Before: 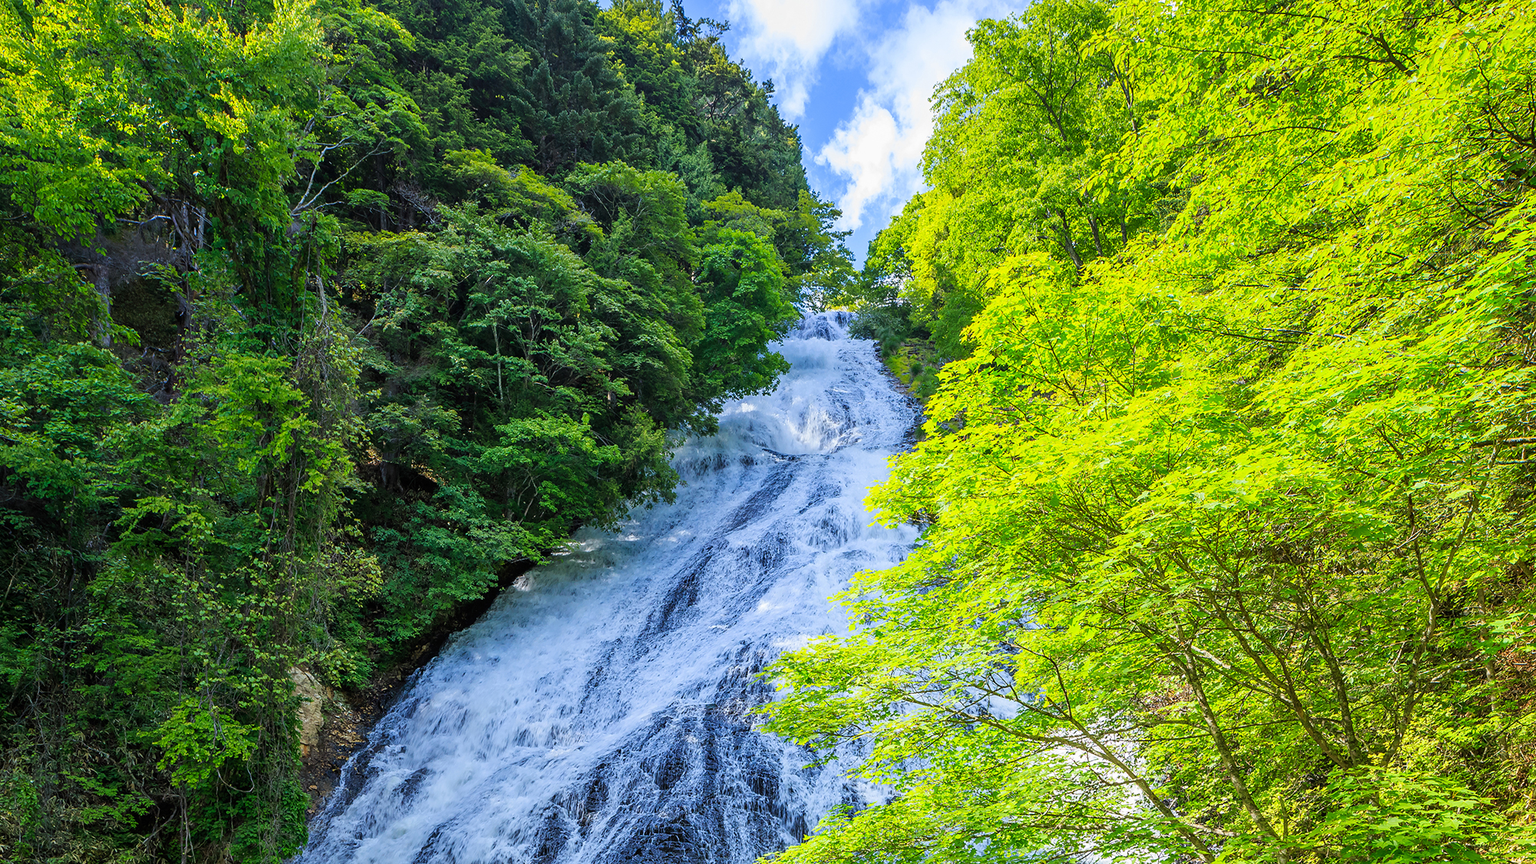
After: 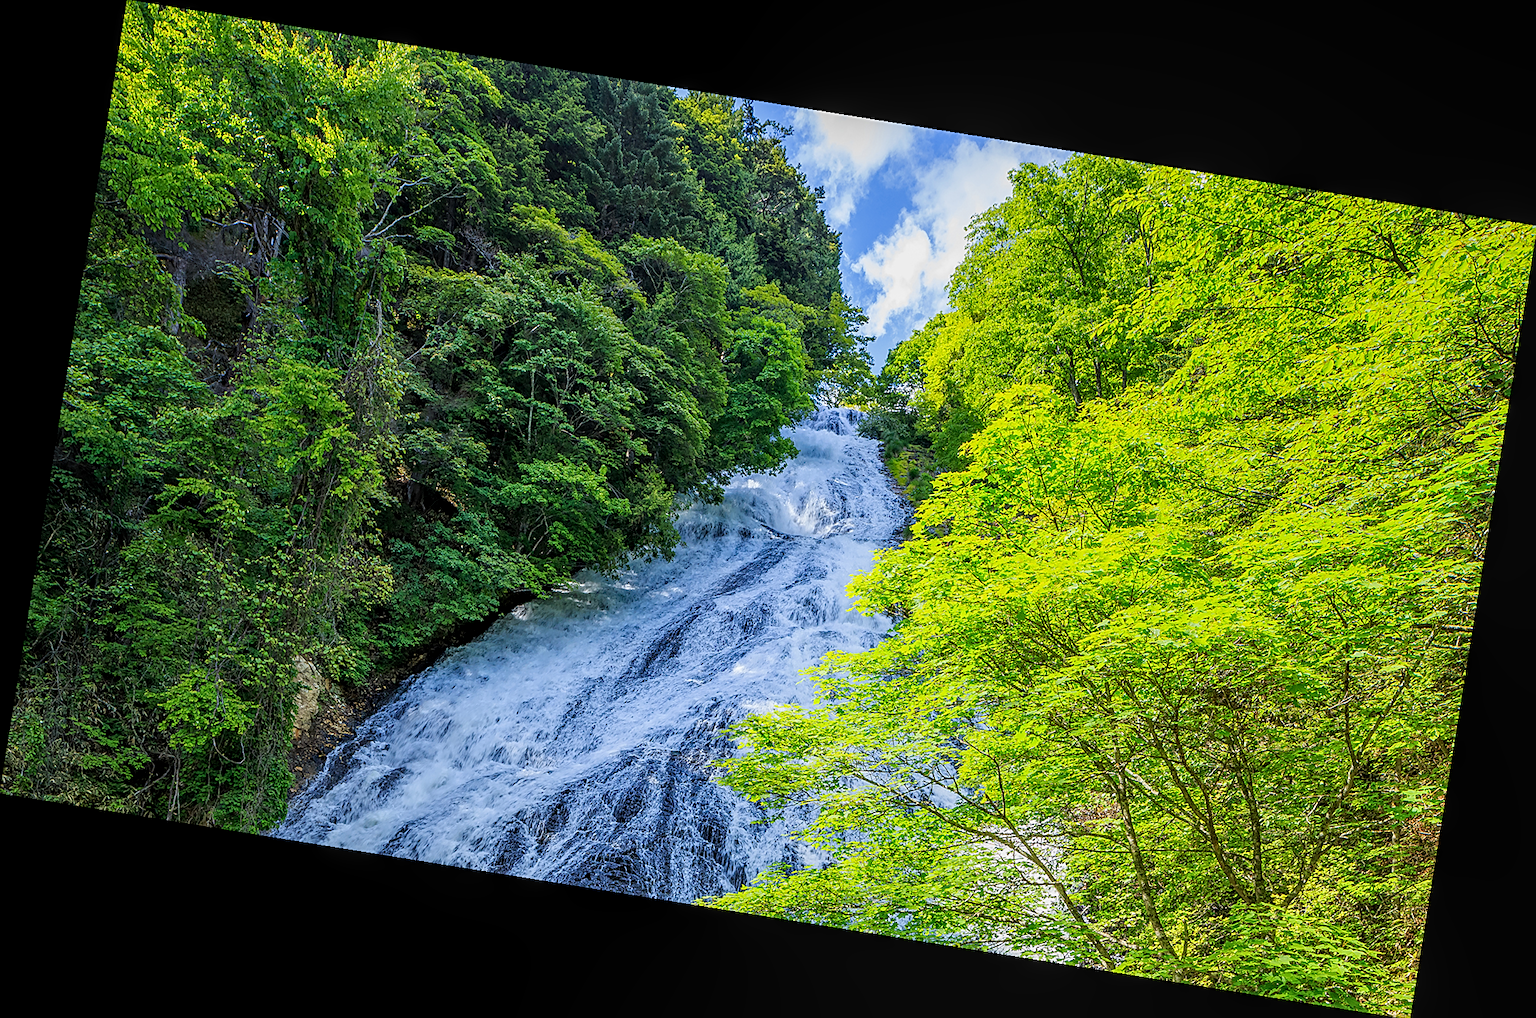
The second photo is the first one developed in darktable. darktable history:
sharpen: on, module defaults
local contrast: on, module defaults
exposure: black level correction 0.001, exposure -0.125 EV, compensate exposure bias true, compensate highlight preservation false
rotate and perspective: rotation 9.12°, automatic cropping off
